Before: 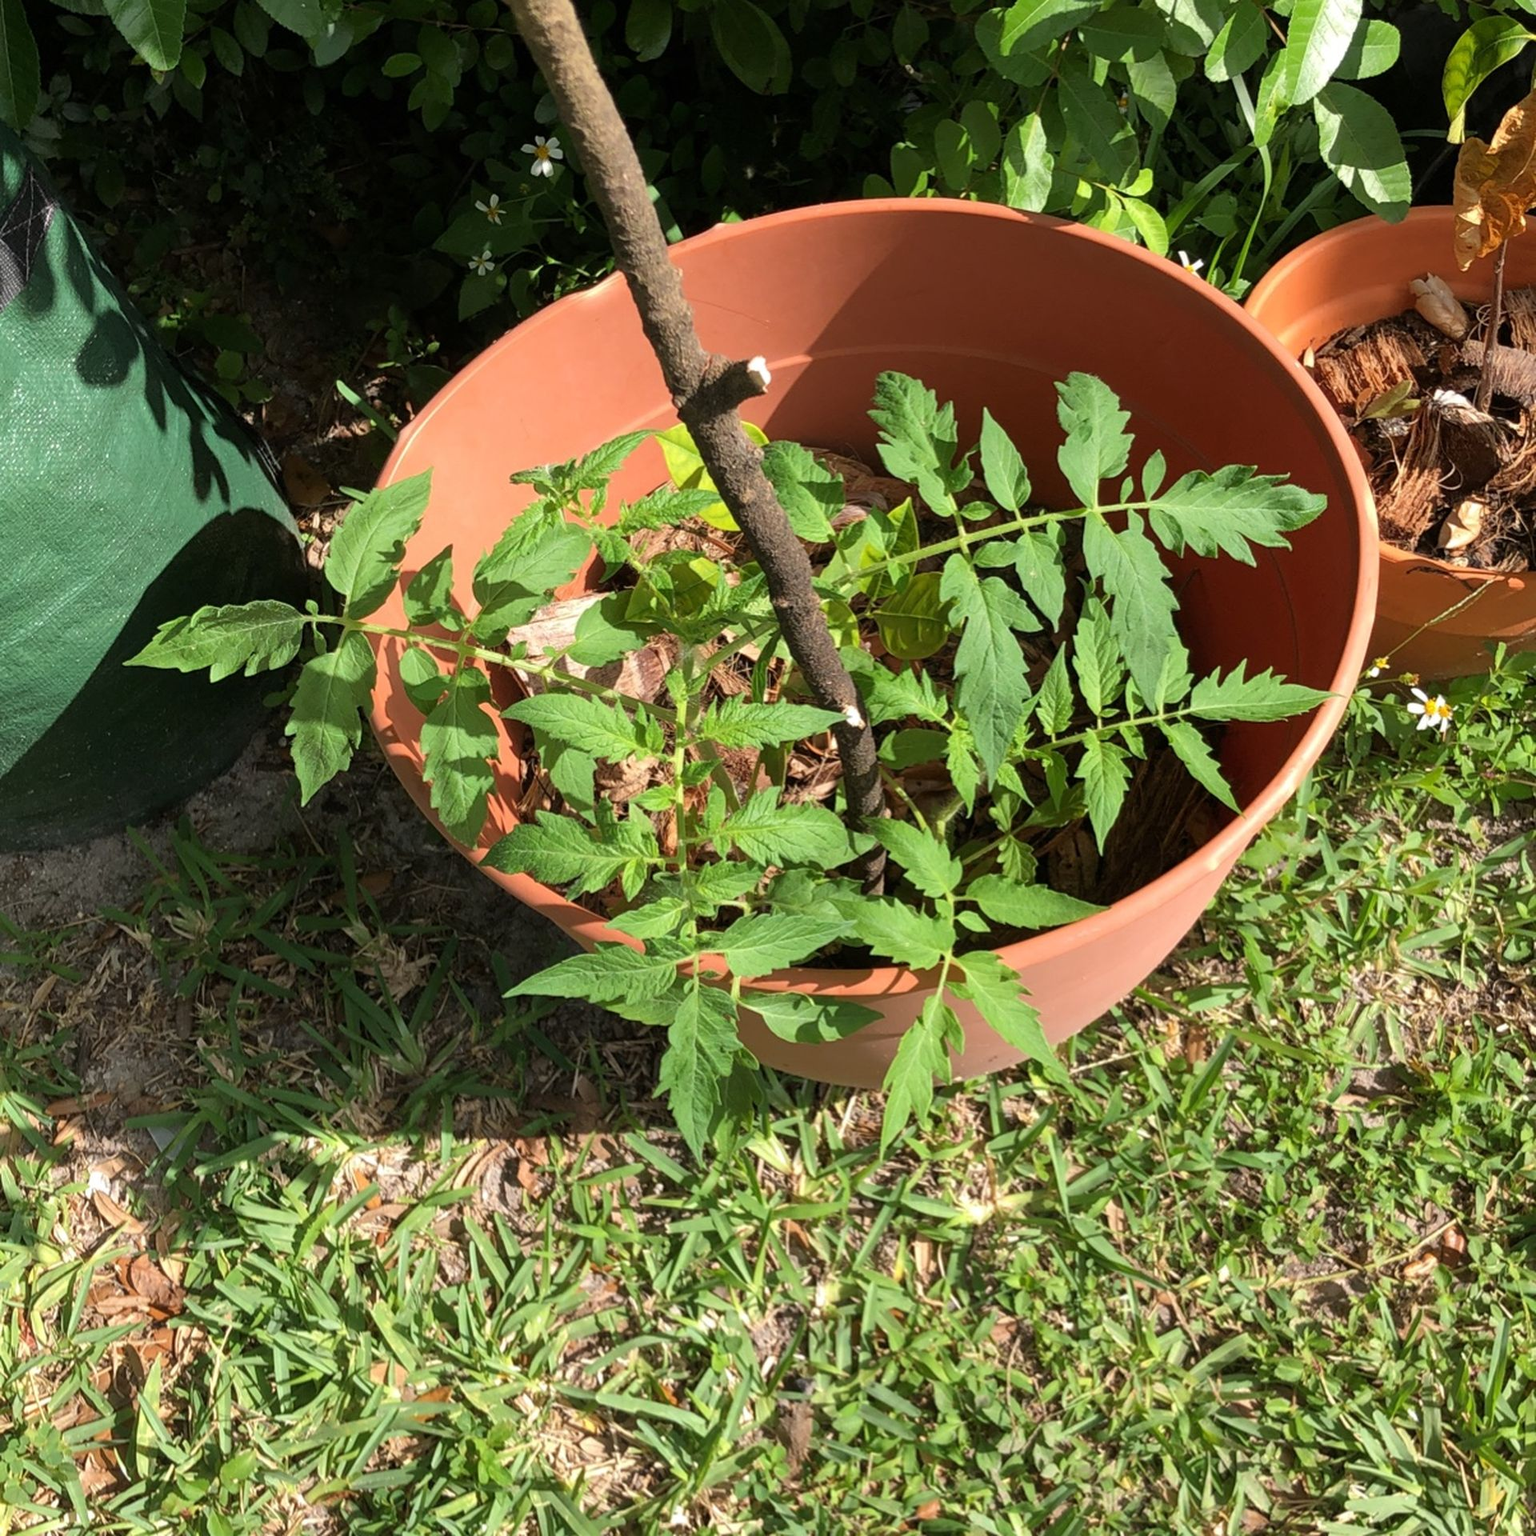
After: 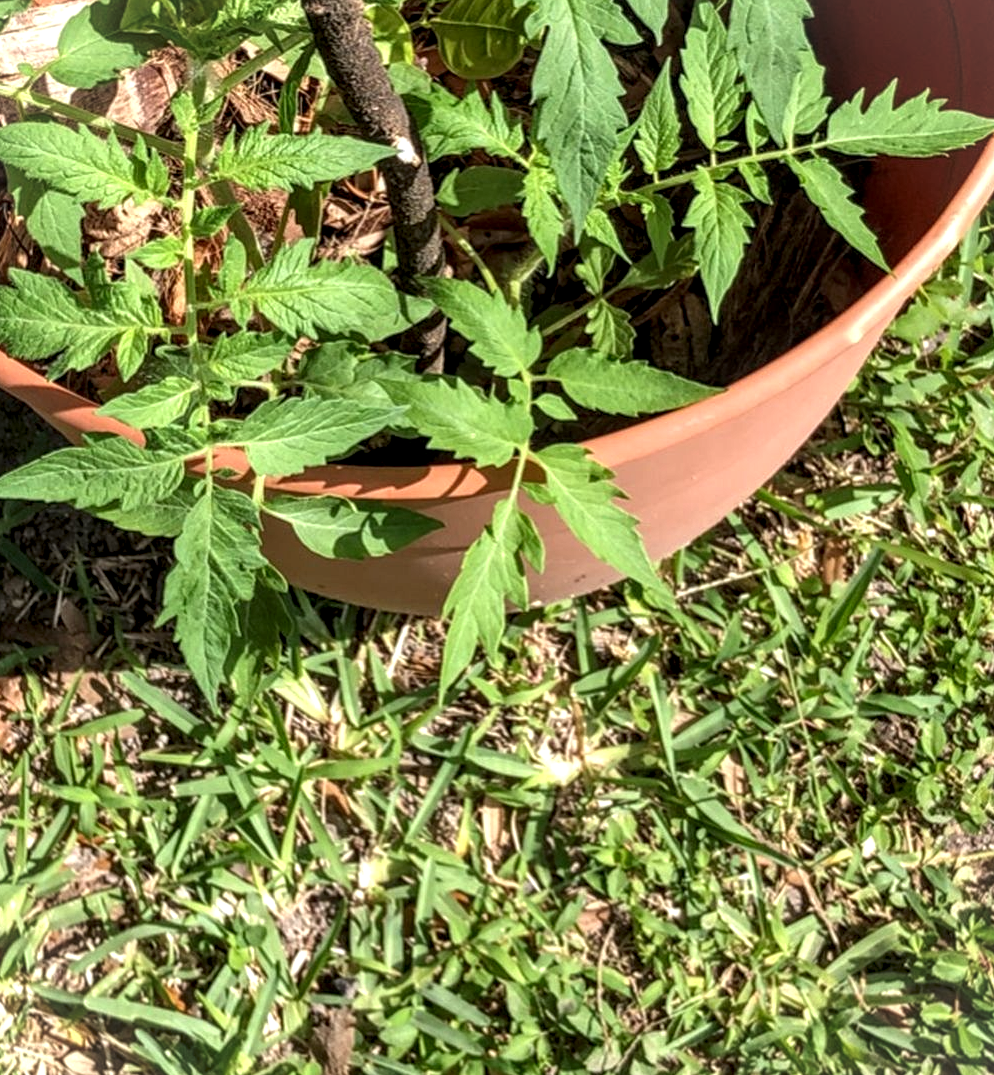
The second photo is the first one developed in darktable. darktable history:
vignetting: fall-off start 100%, brightness 0.05, saturation 0
crop: left 34.479%, top 38.822%, right 13.718%, bottom 5.172%
local contrast: highlights 79%, shadows 56%, detail 175%, midtone range 0.428
